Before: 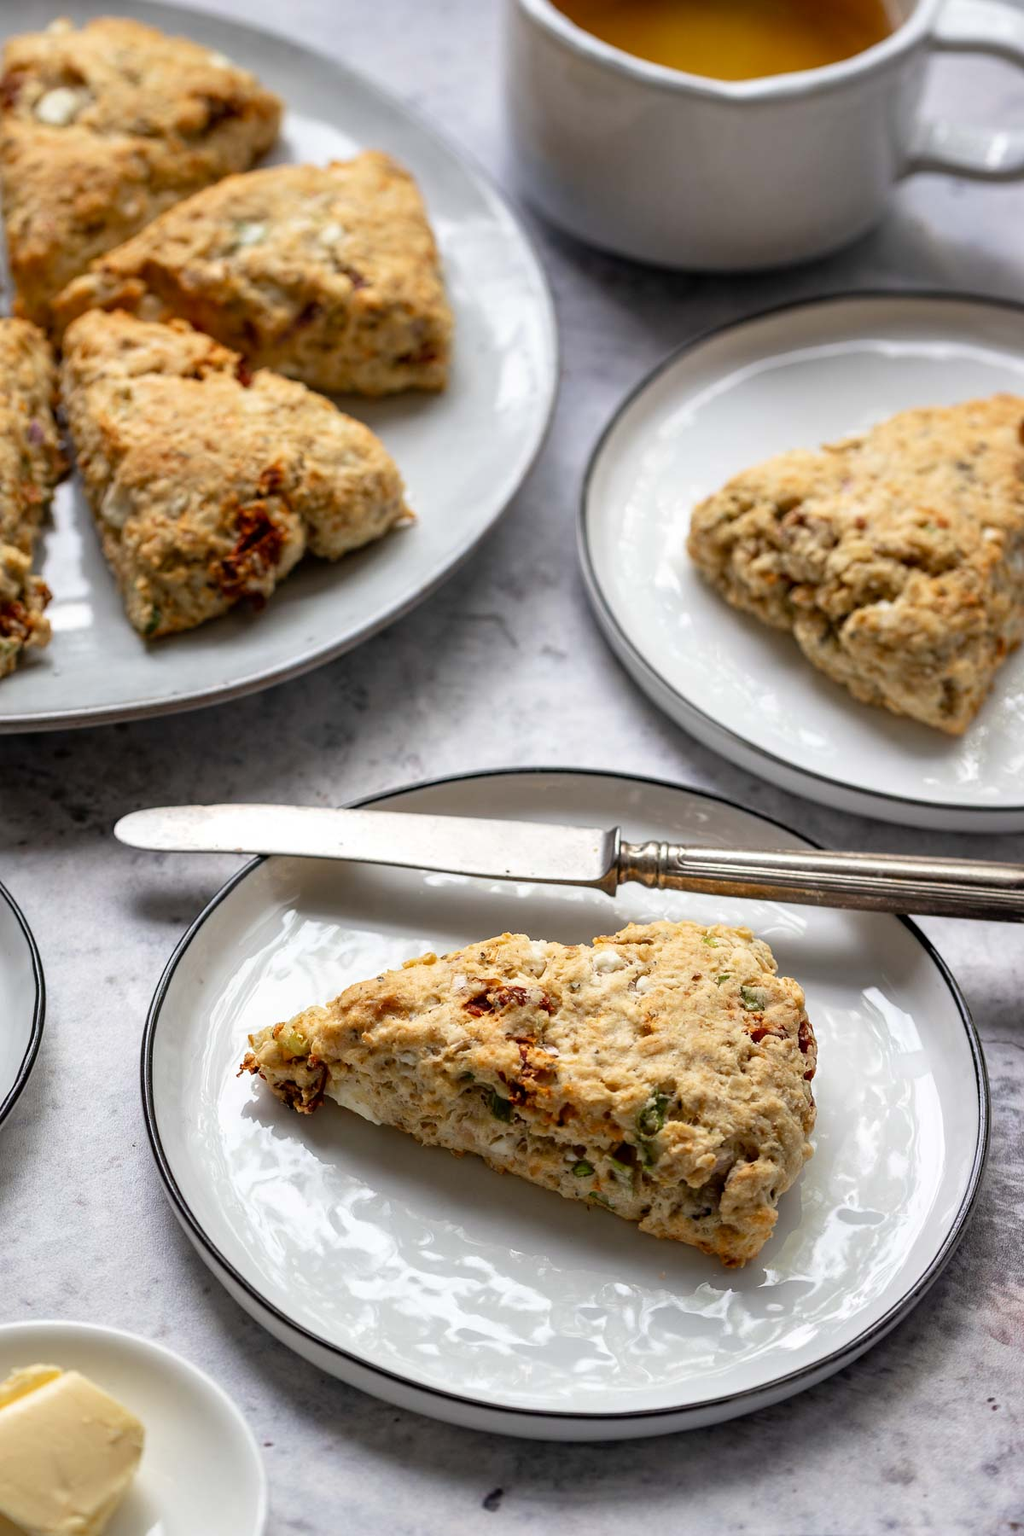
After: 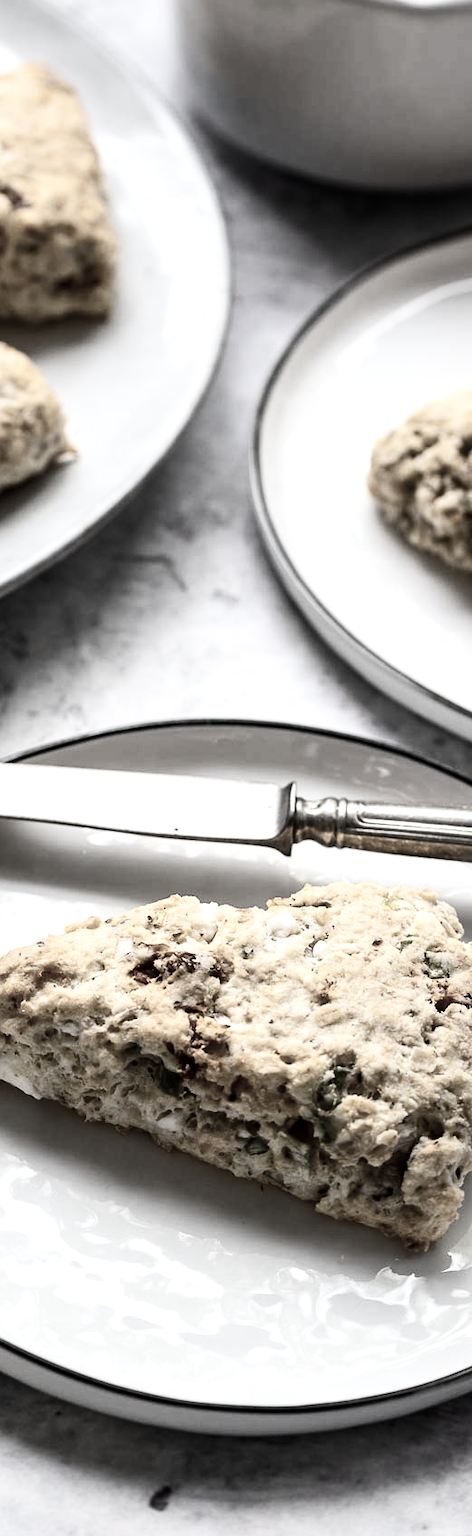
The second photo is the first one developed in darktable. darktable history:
color balance rgb: linear chroma grading › global chroma 15%, perceptual saturation grading › global saturation 30%
exposure: exposure 0.376 EV, compensate highlight preservation false
color correction: saturation 0.2
crop: left 33.452%, top 6.025%, right 23.155%
contrast brightness saturation: contrast 0.28
